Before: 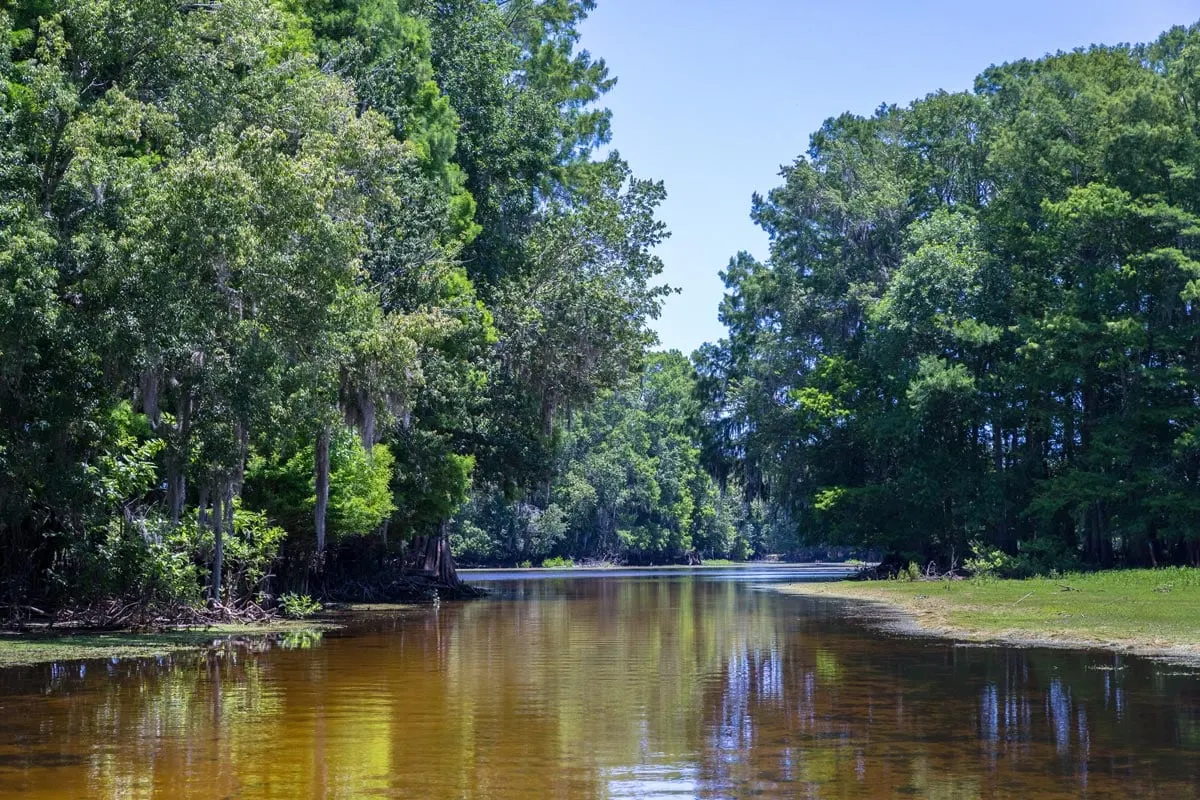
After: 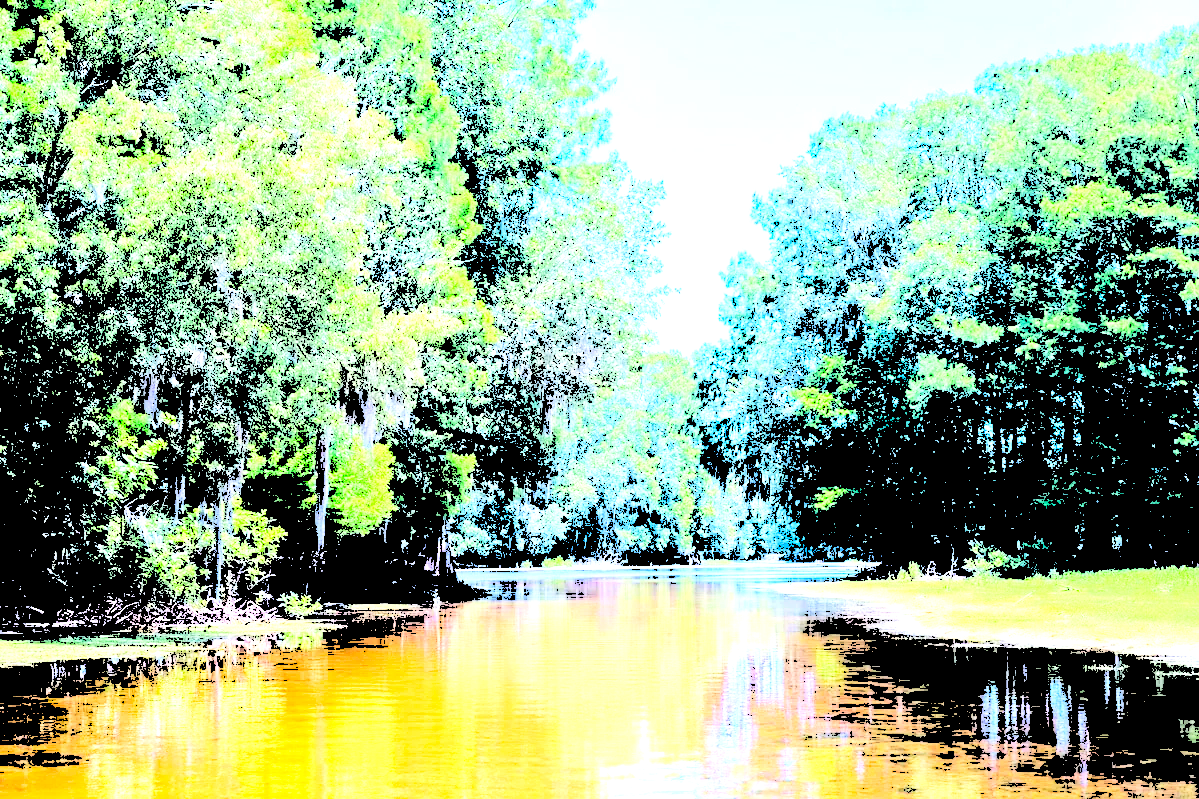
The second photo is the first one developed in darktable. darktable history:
levels: levels [0.246, 0.246, 0.506]
exposure: black level correction 0.001, exposure 0.5 EV, compensate exposure bias true, compensate highlight preservation false
